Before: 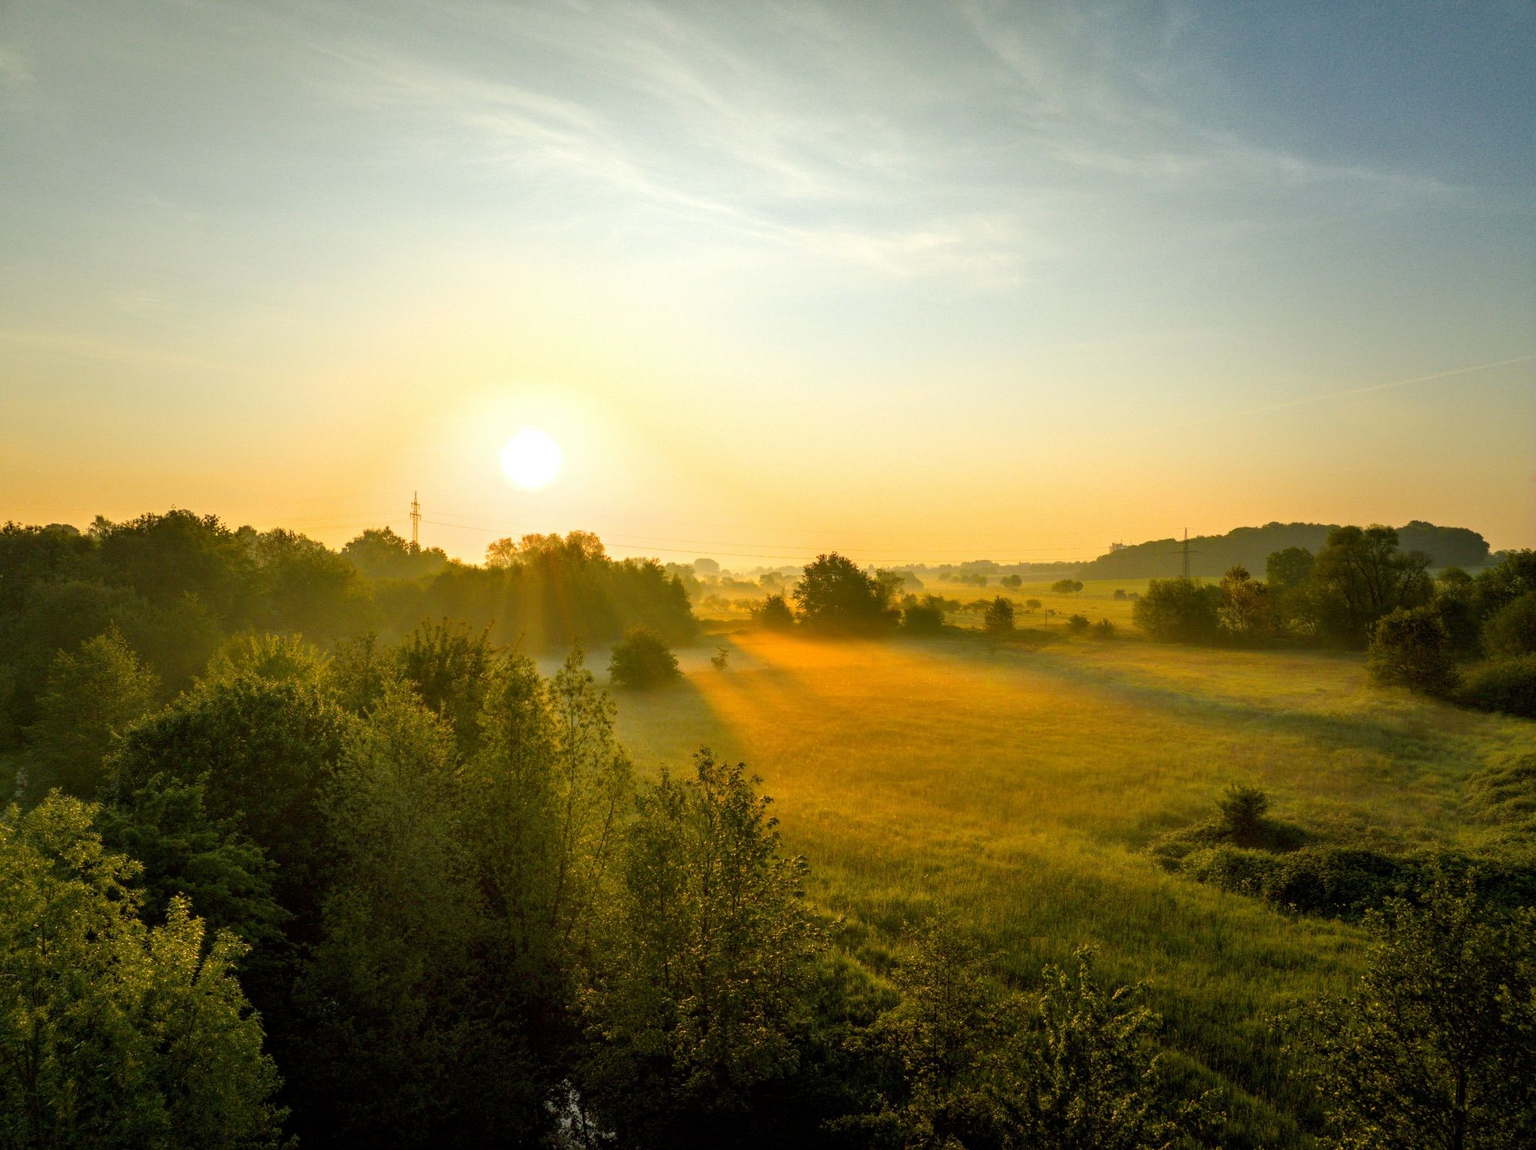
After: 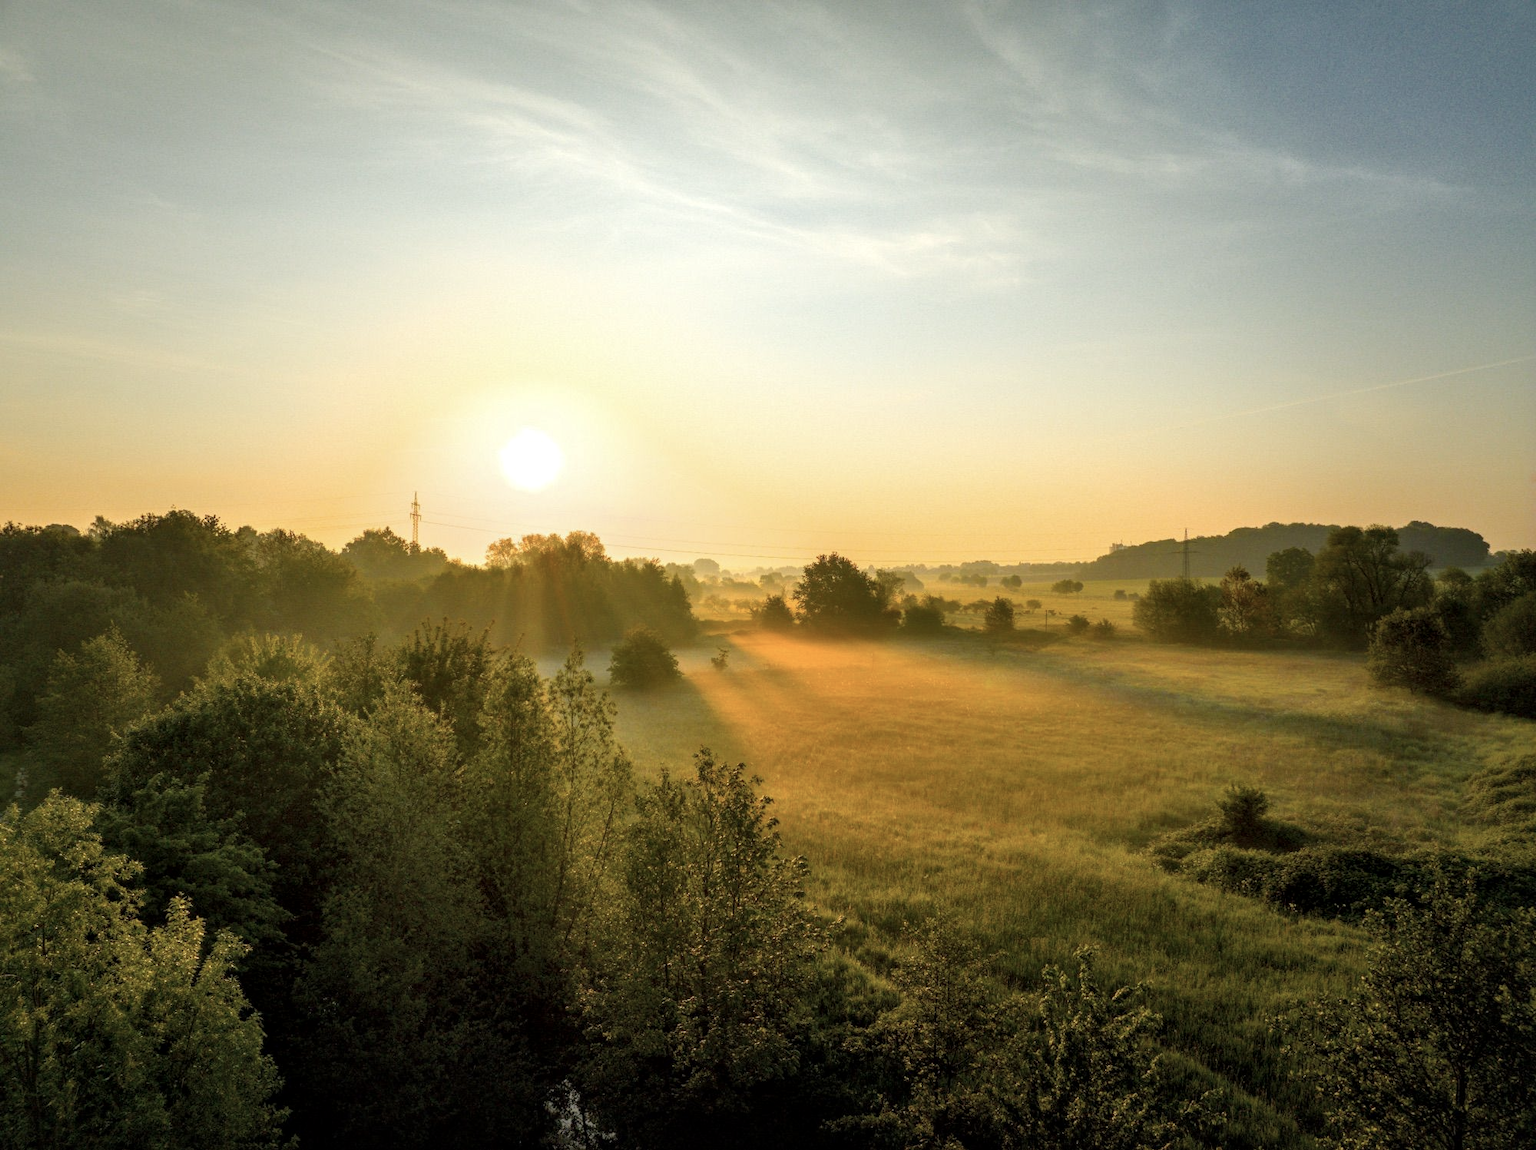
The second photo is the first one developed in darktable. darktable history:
color correction: highlights b* 0.008, saturation 0.773
contrast equalizer: octaves 7, y [[0.5, 0.5, 0.544, 0.569, 0.5, 0.5], [0.5 ×6], [0.5 ×6], [0 ×6], [0 ×6]], mix -0.203
local contrast: mode bilateral grid, contrast 19, coarseness 50, detail 119%, midtone range 0.2
